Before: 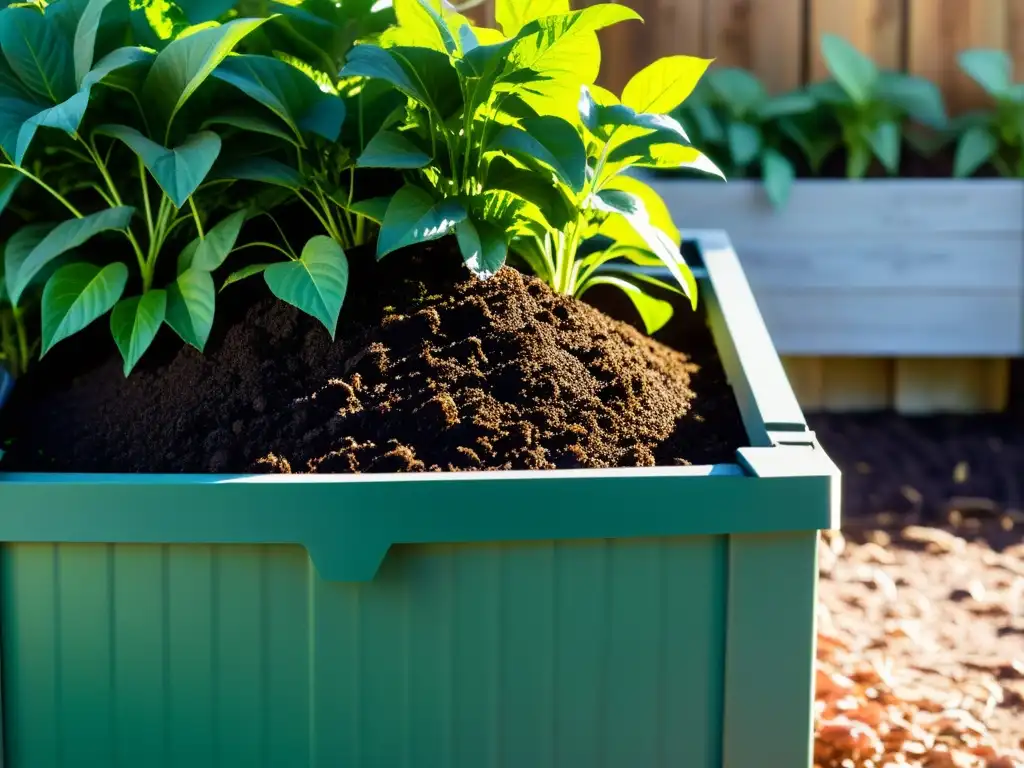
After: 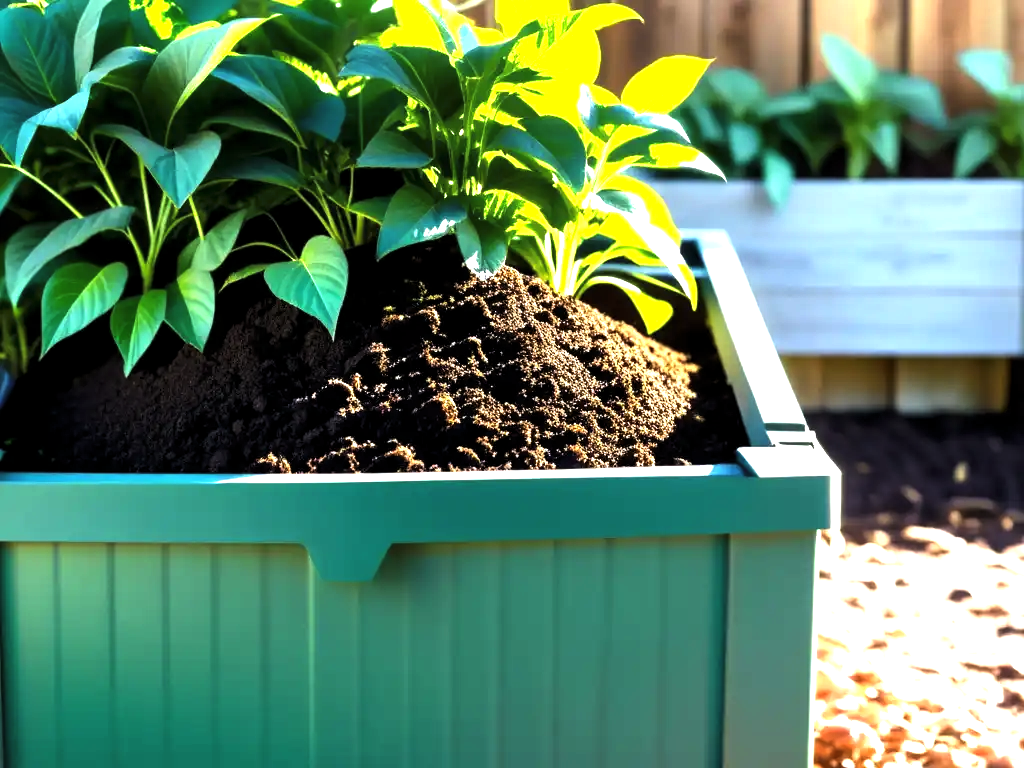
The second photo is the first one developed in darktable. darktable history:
exposure: black level correction 0, exposure 1.2 EV, compensate exposure bias true, compensate highlight preservation false
levels: levels [0.029, 0.545, 0.971]
